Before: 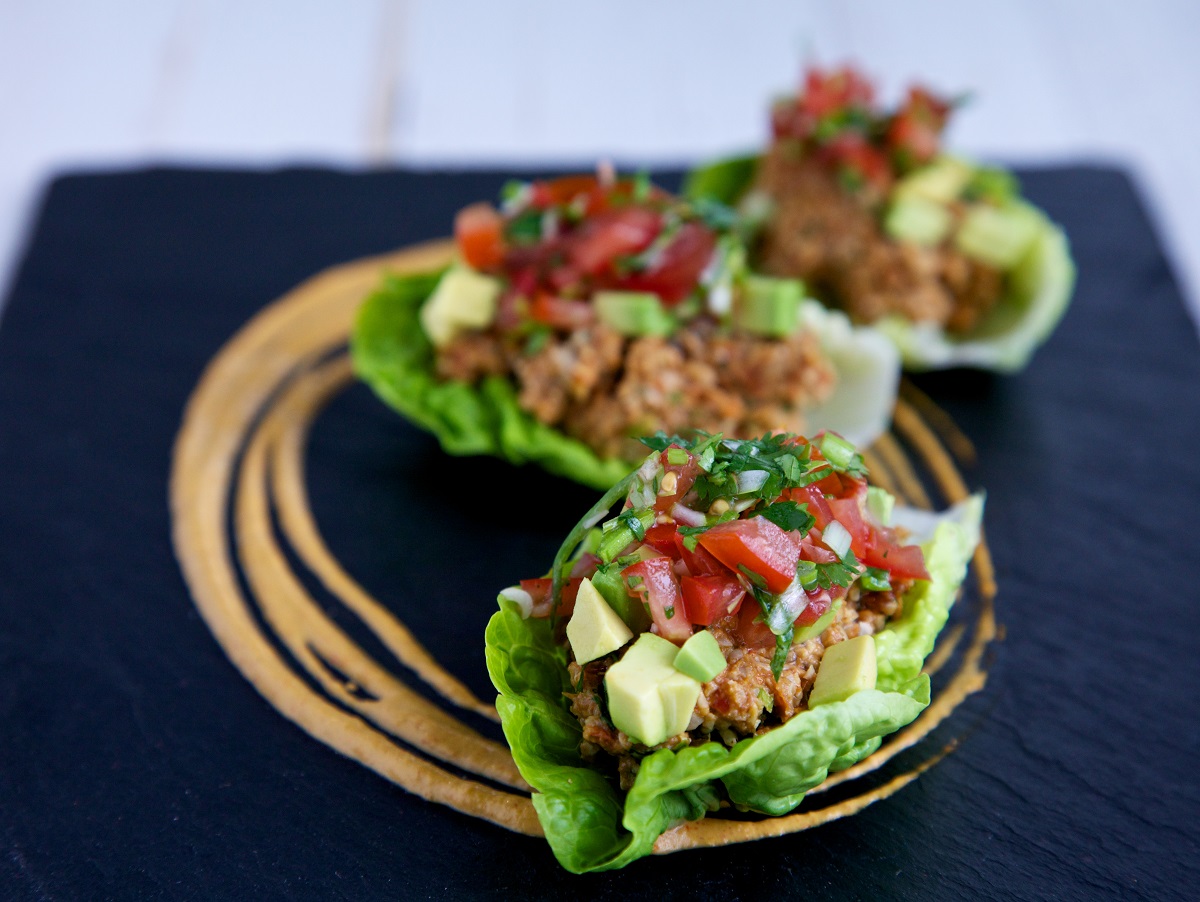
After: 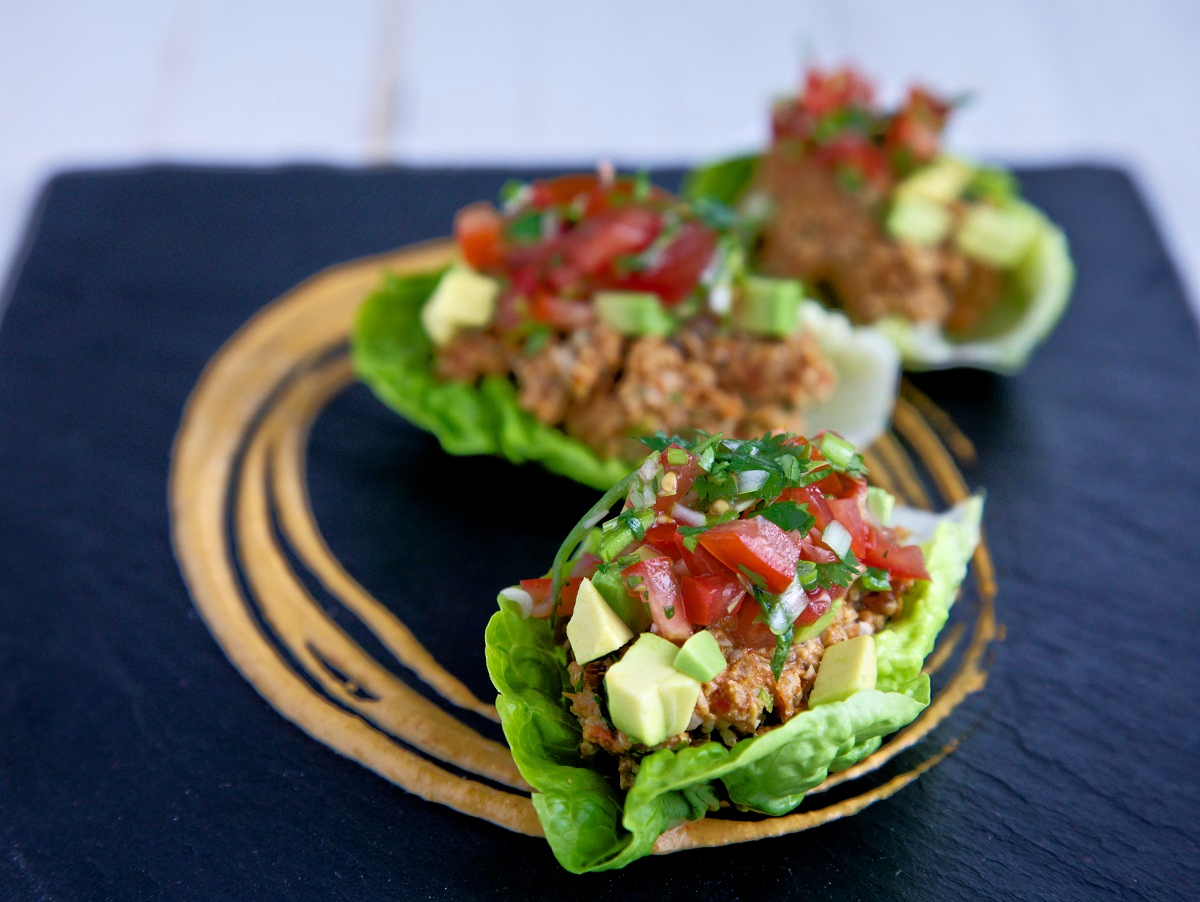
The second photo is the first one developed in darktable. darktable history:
tone equalizer: -8 EV -0.507 EV, -7 EV -0.331 EV, -6 EV -0.089 EV, -5 EV 0.417 EV, -4 EV 0.977 EV, -3 EV 0.796 EV, -2 EV -0.008 EV, -1 EV 0.128 EV, +0 EV -0.008 EV, smoothing 1
